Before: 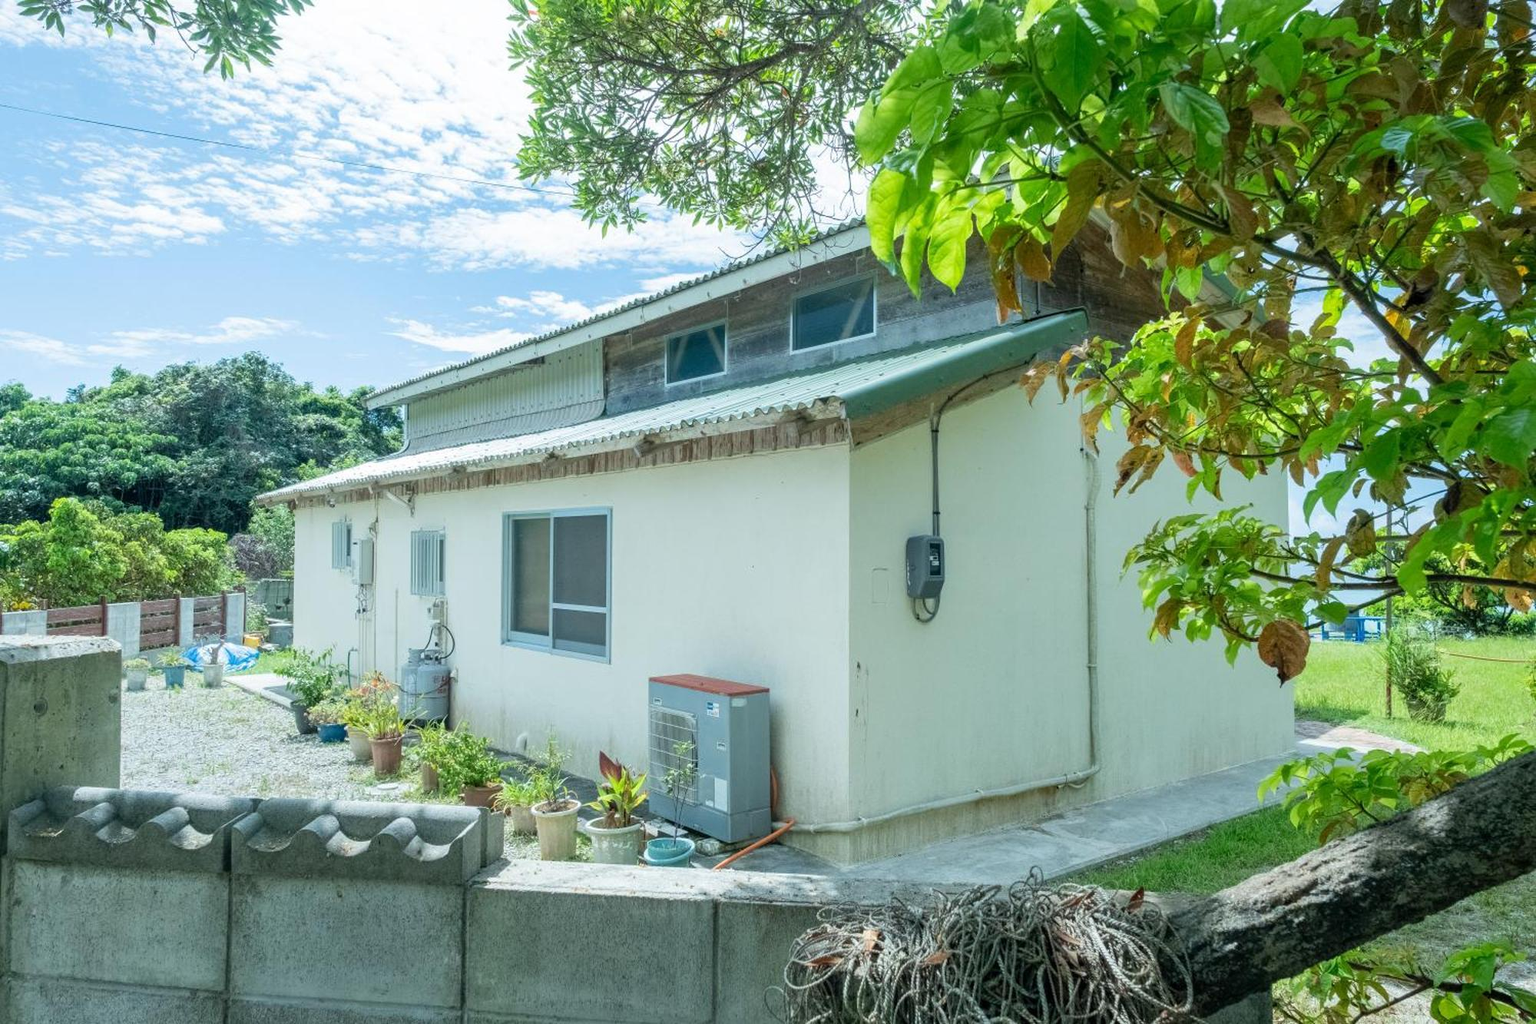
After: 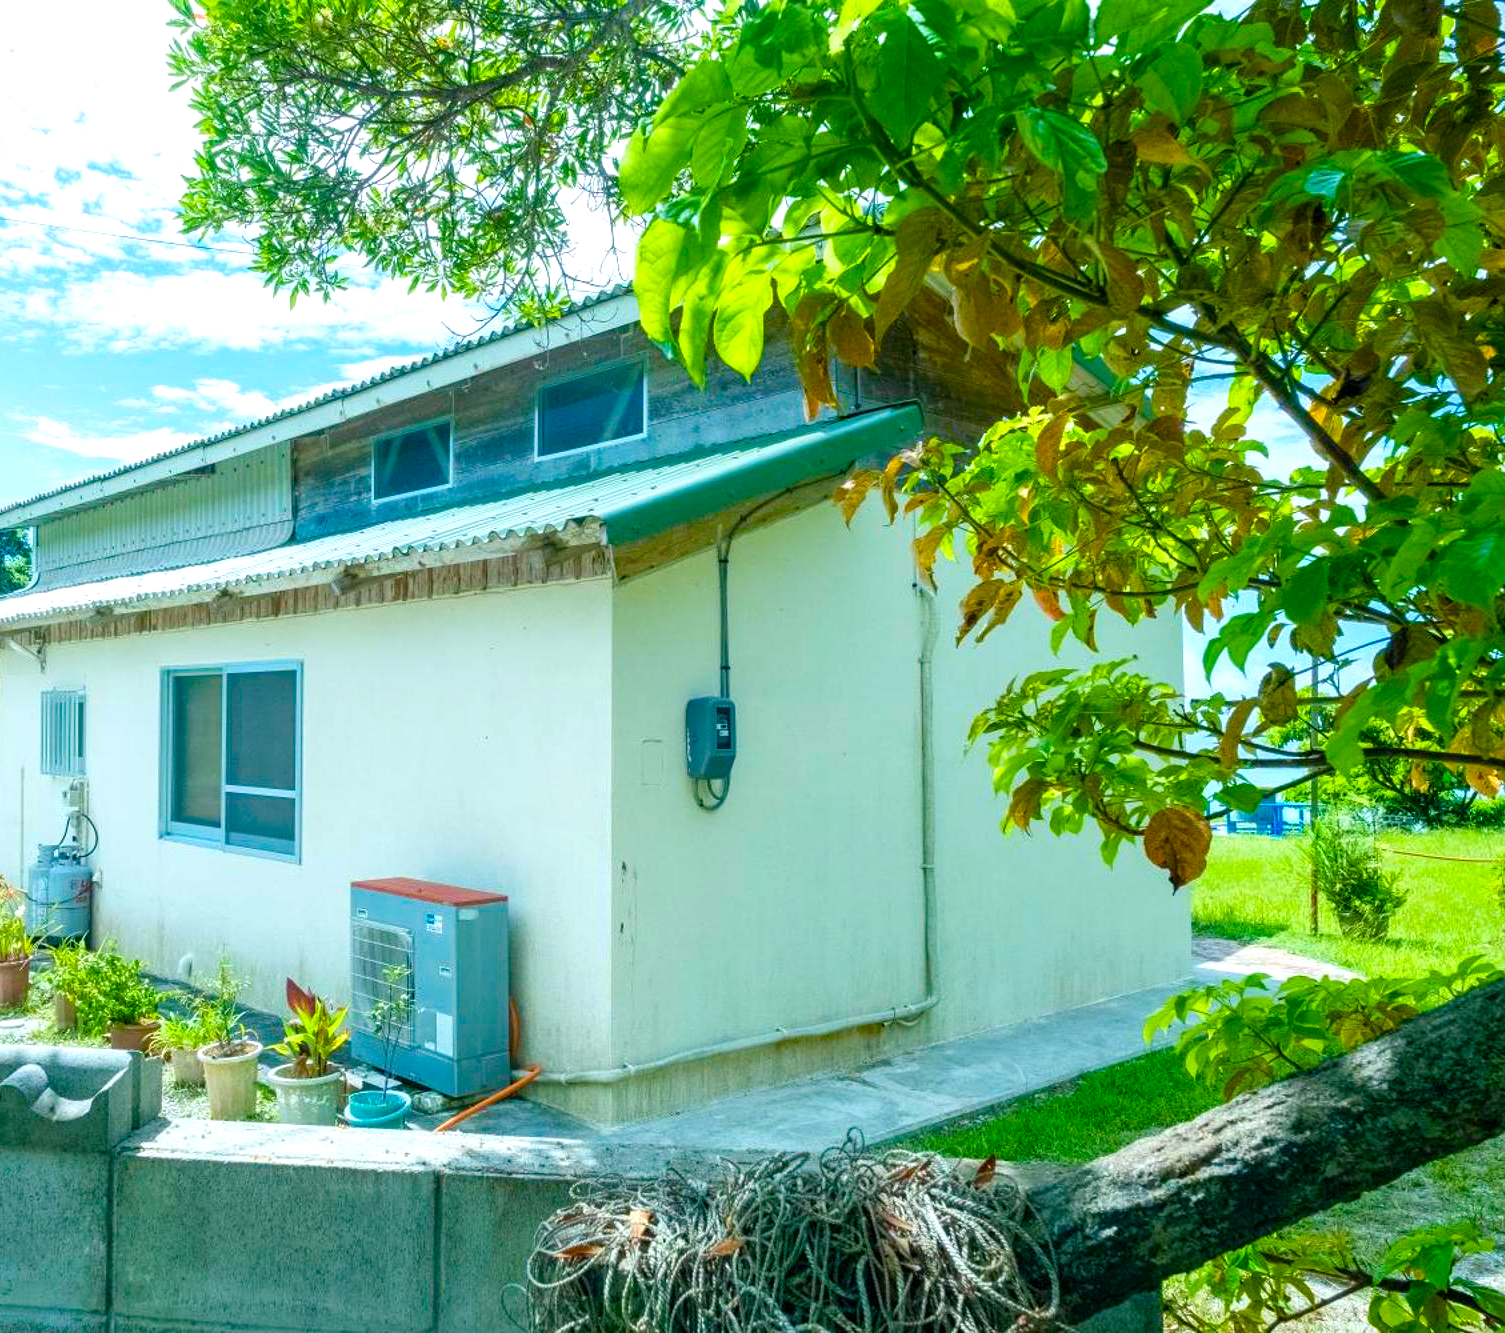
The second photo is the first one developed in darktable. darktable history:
color balance rgb: power › chroma 0.5%, power › hue 215.36°, linear chroma grading › global chroma 14.372%, perceptual saturation grading › global saturation 45.125%, perceptual saturation grading › highlights -49.114%, perceptual saturation grading › shadows 29.988%, perceptual brilliance grading › global brilliance 9.745%, global vibrance 41.602%
crop and rotate: left 24.701%
